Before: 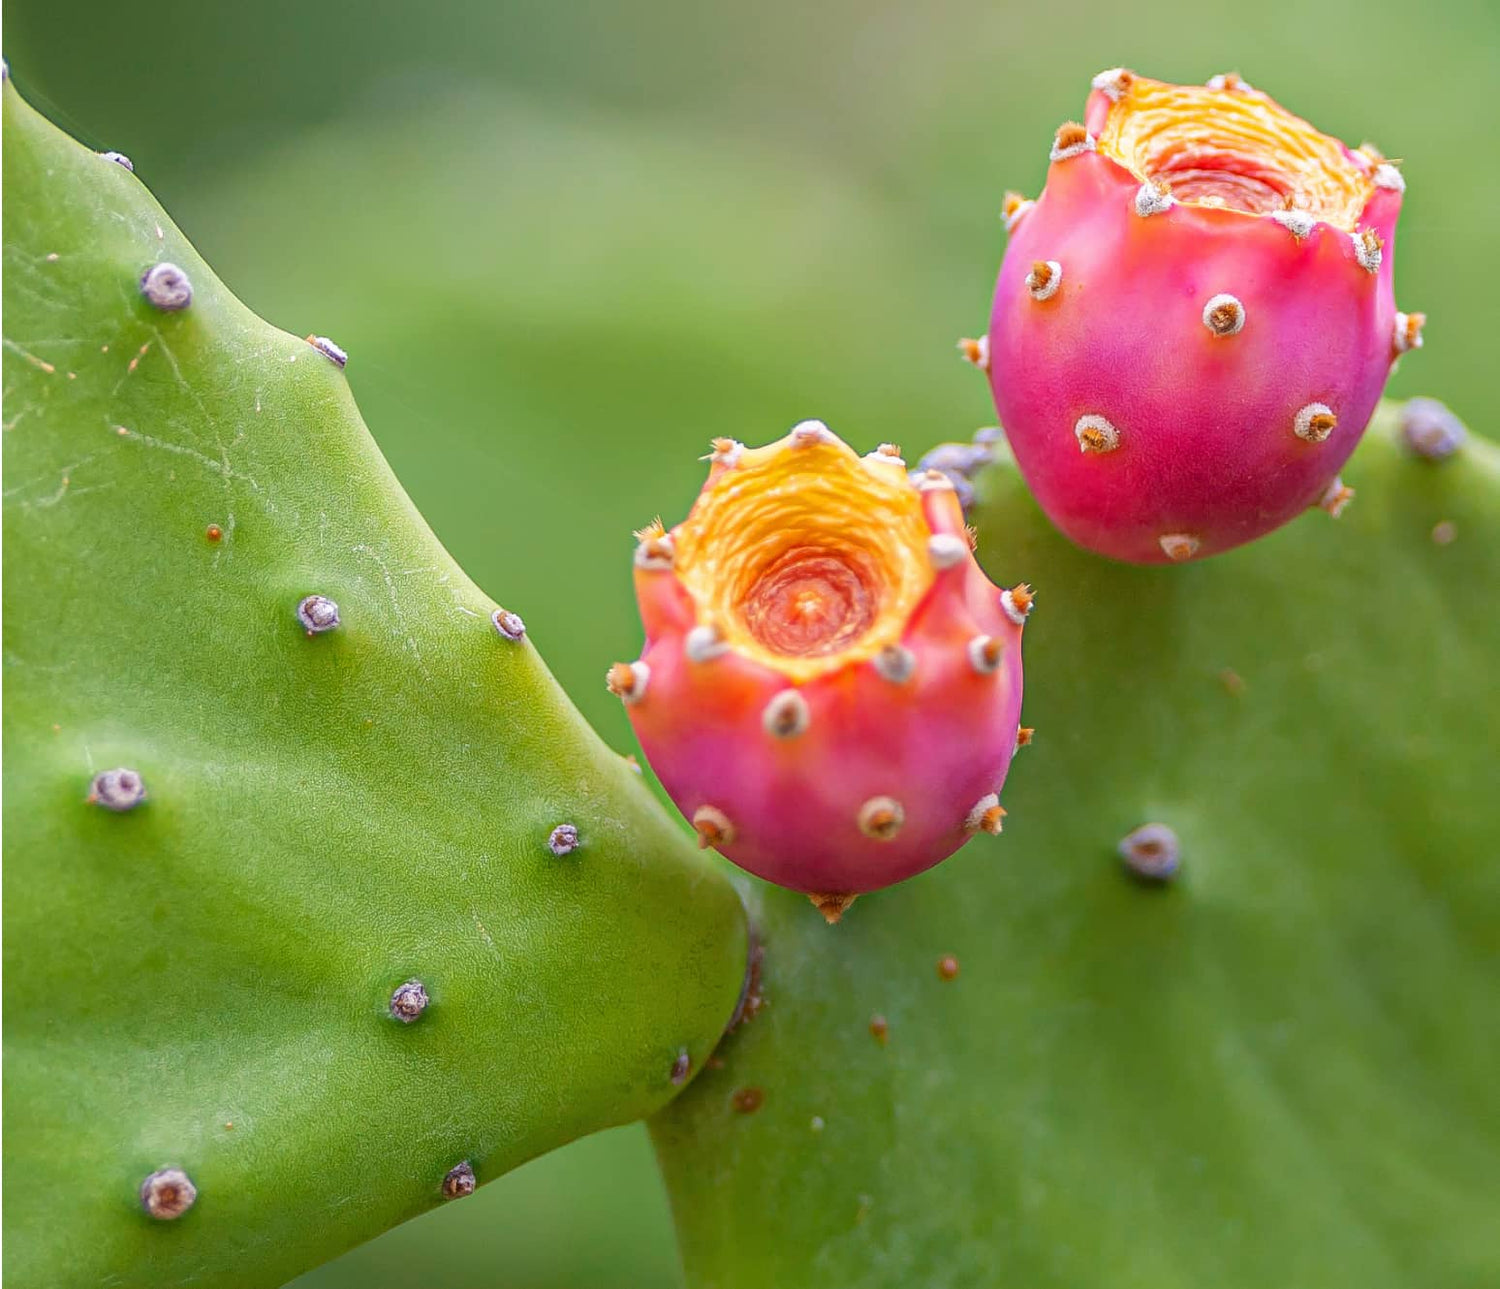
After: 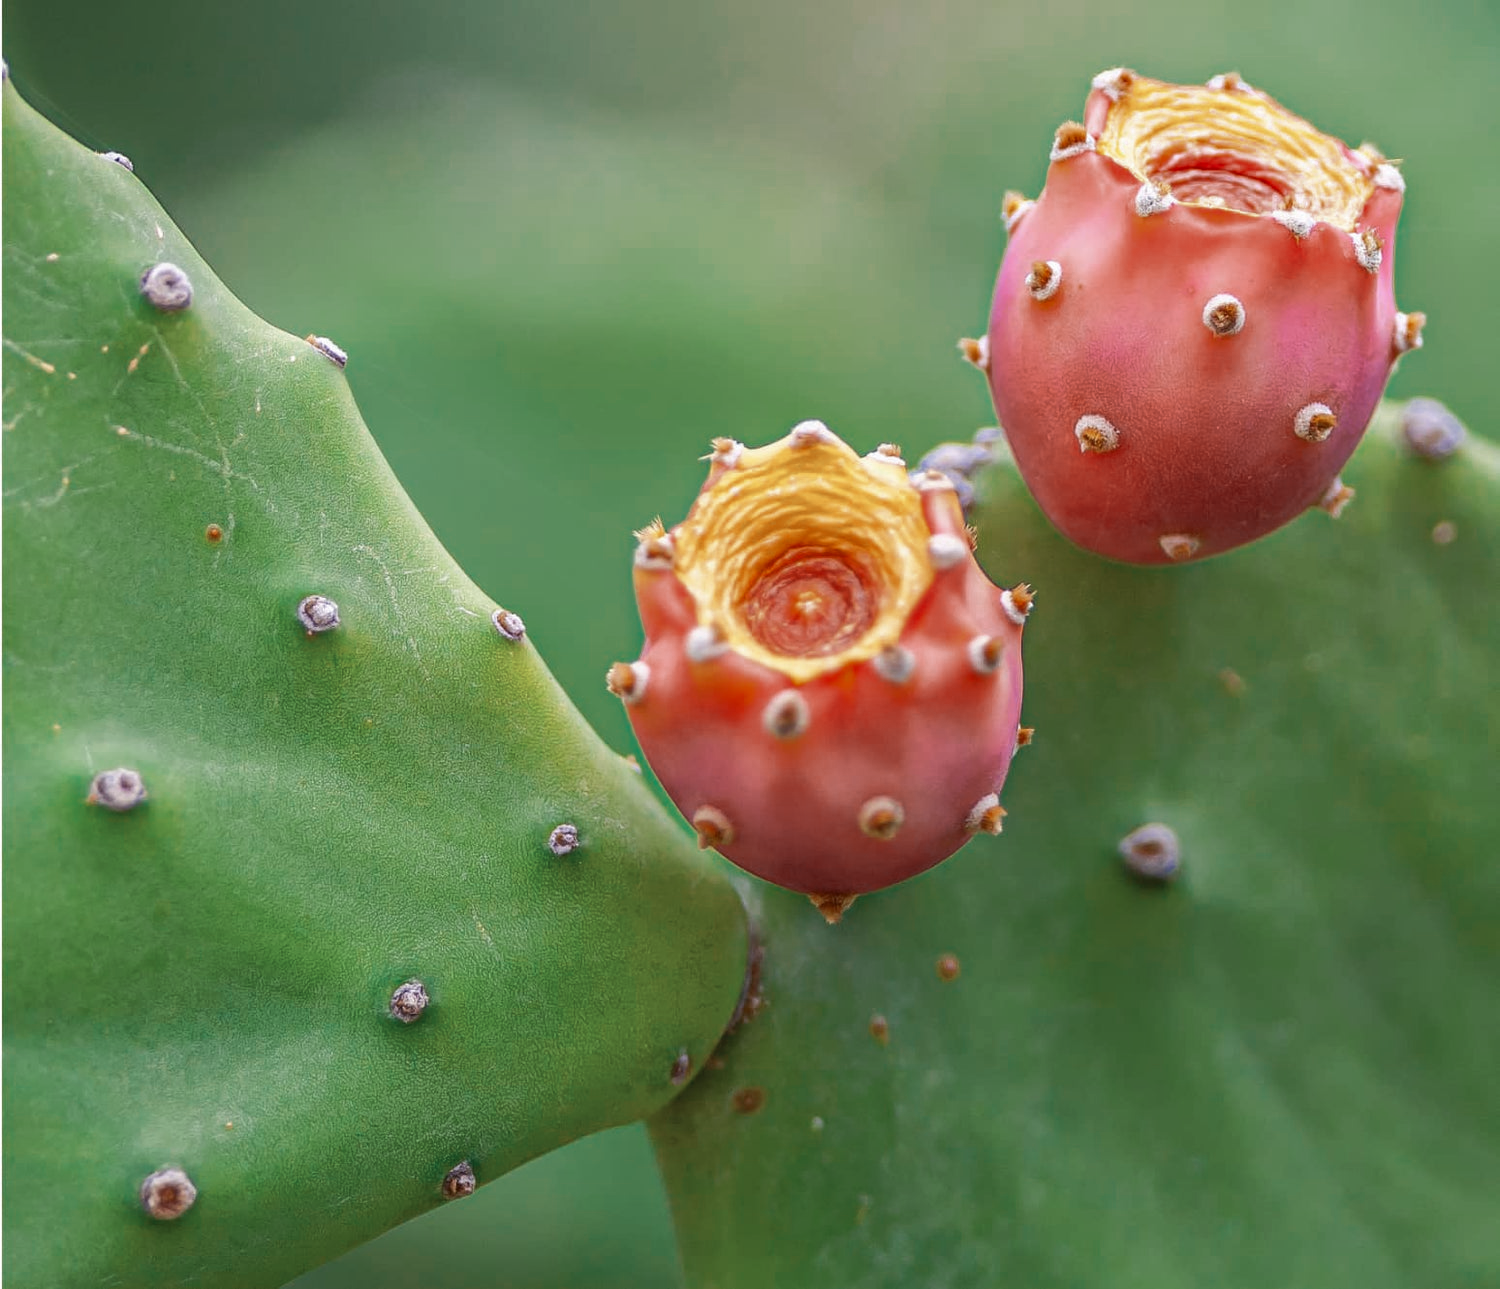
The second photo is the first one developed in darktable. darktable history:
color zones: curves: ch0 [(0, 0.5) (0.125, 0.4) (0.25, 0.5) (0.375, 0.4) (0.5, 0.4) (0.625, 0.35) (0.75, 0.35) (0.875, 0.5)]; ch1 [(0, 0.35) (0.125, 0.45) (0.25, 0.35) (0.375, 0.35) (0.5, 0.35) (0.625, 0.35) (0.75, 0.45) (0.875, 0.35)]; ch2 [(0, 0.6) (0.125, 0.5) (0.25, 0.5) (0.375, 0.6) (0.5, 0.6) (0.625, 0.5) (0.75, 0.5) (0.875, 0.5)]
tone curve: curves: ch0 [(0, 0) (0.003, 0.003) (0.011, 0.011) (0.025, 0.024) (0.044, 0.043) (0.069, 0.067) (0.1, 0.096) (0.136, 0.131) (0.177, 0.171) (0.224, 0.217) (0.277, 0.268) (0.335, 0.324) (0.399, 0.386) (0.468, 0.453) (0.543, 0.547) (0.623, 0.626) (0.709, 0.712) (0.801, 0.802) (0.898, 0.898) (1, 1)], color space Lab, linked channels, preserve colors none
